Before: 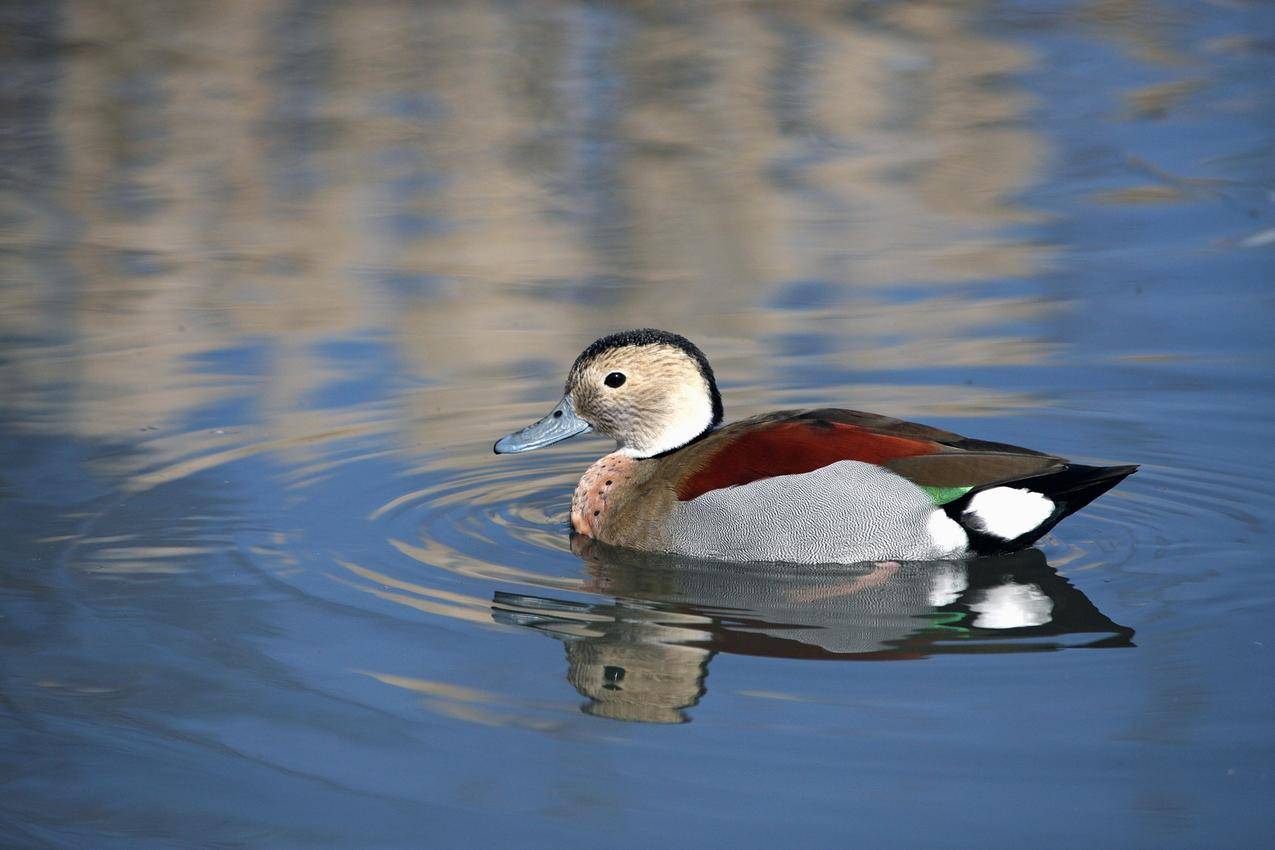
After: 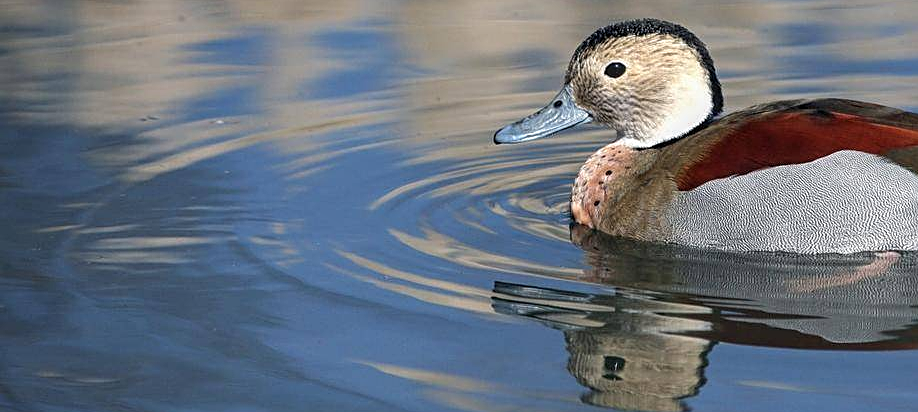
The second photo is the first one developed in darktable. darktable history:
sharpen: on, module defaults
crop: top 36.498%, right 27.964%, bottom 14.995%
local contrast: on, module defaults
